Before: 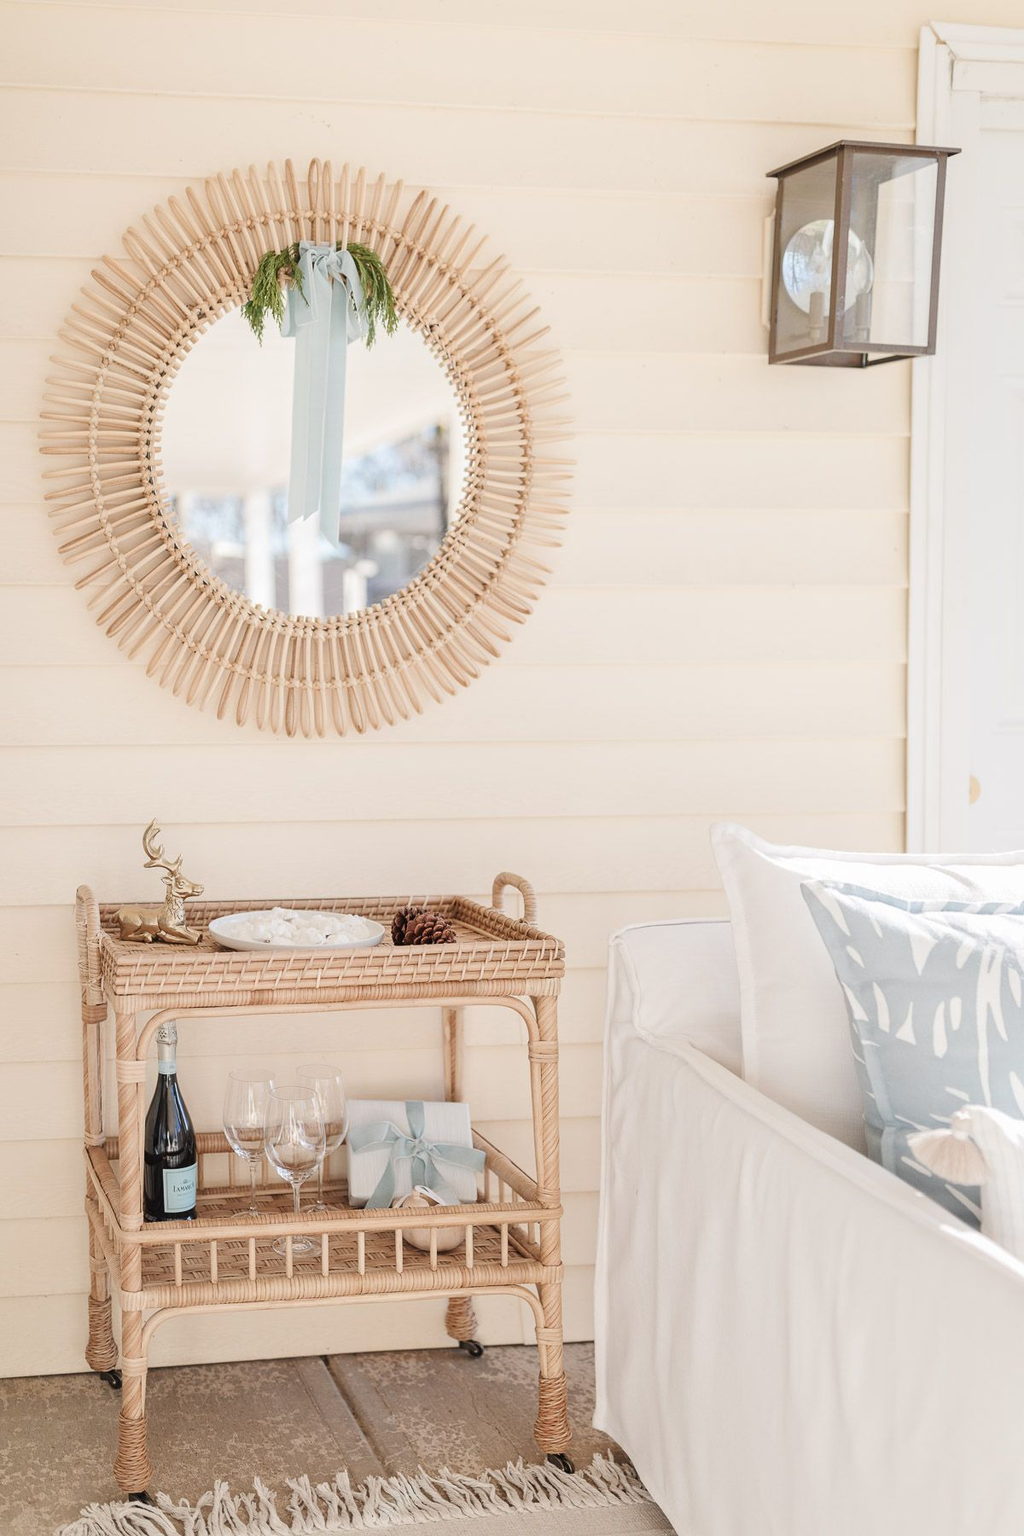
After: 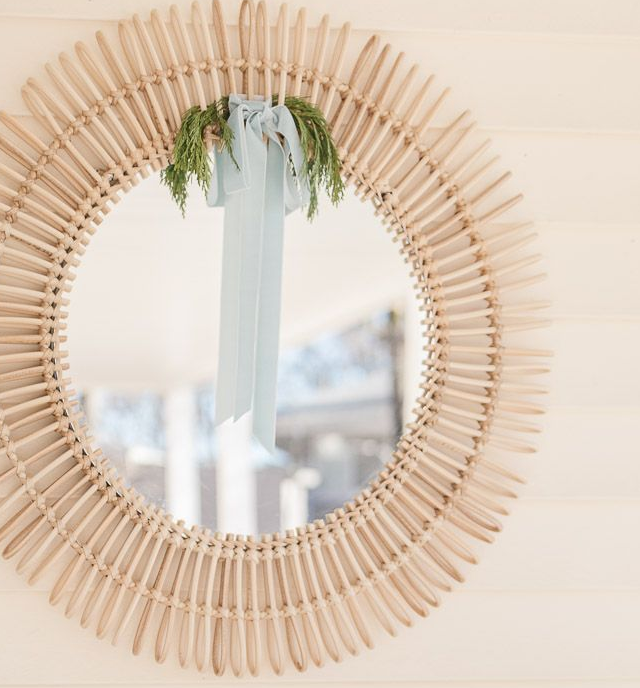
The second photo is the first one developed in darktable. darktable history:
crop: left 10.23%, top 10.494%, right 36.419%, bottom 51.284%
